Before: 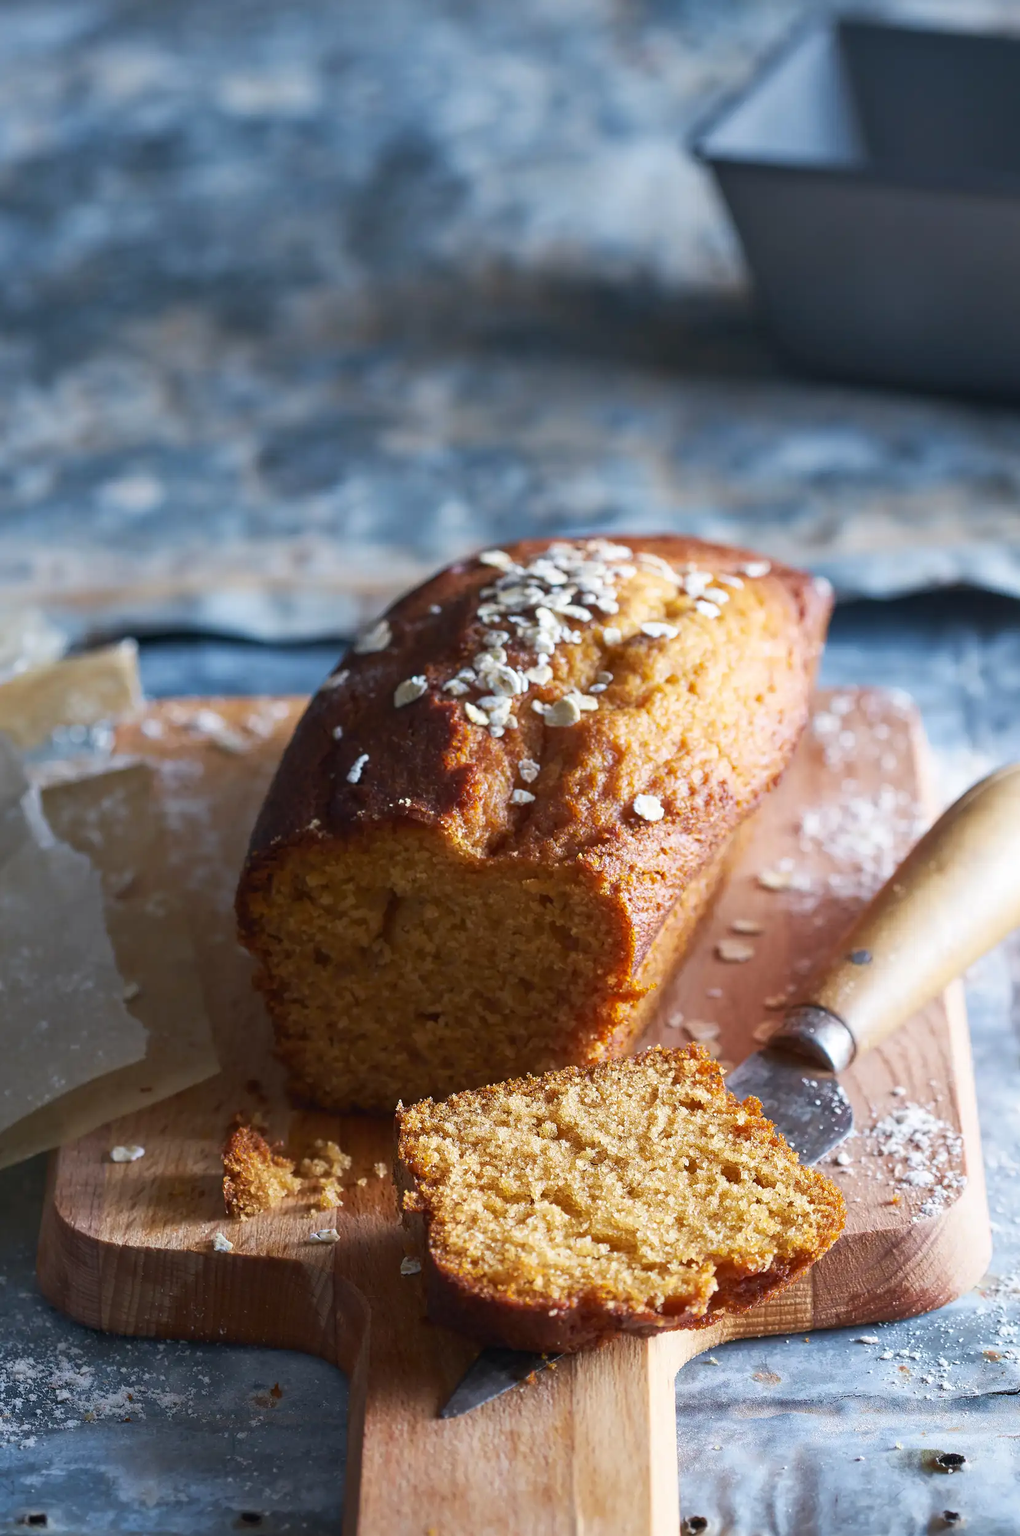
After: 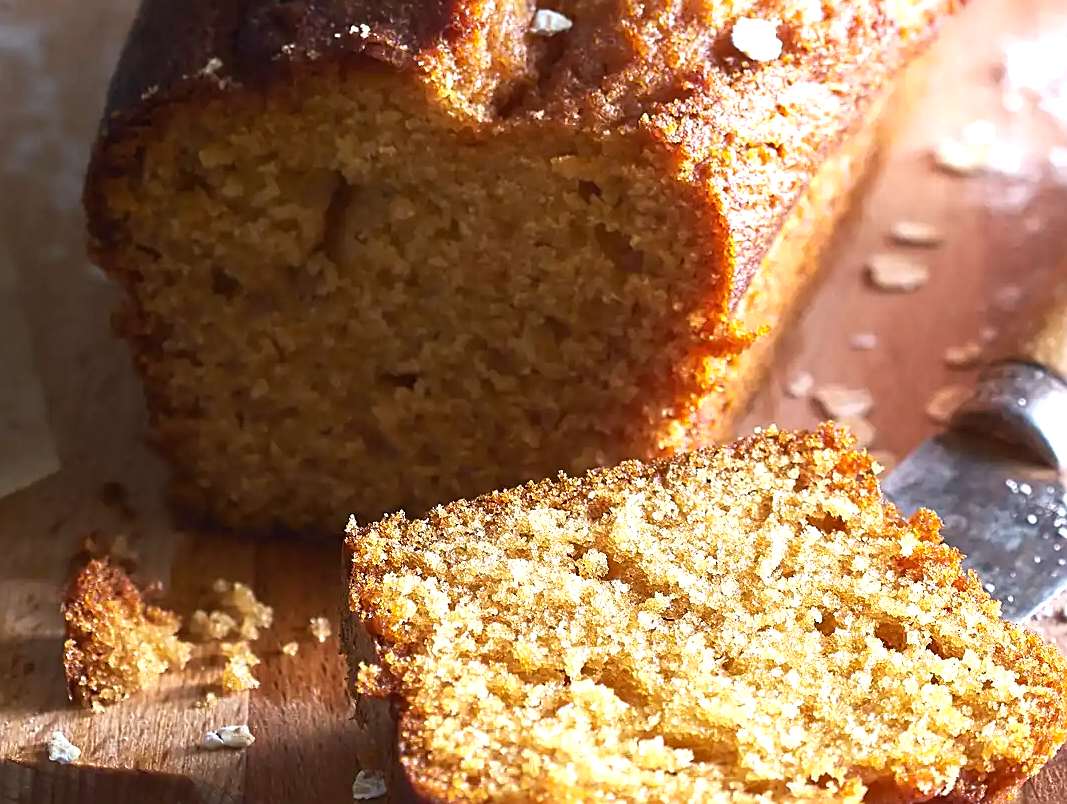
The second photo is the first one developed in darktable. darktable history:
sharpen: amount 0.49
crop: left 18.061%, top 51.027%, right 17.626%, bottom 16.791%
tone equalizer: -8 EV -0.724 EV, -7 EV -0.735 EV, -6 EV -0.602 EV, -5 EV -0.377 EV, -3 EV 0.369 EV, -2 EV 0.6 EV, -1 EV 0.683 EV, +0 EV 0.765 EV, smoothing diameter 24.97%, edges refinement/feathering 8.54, preserve details guided filter
